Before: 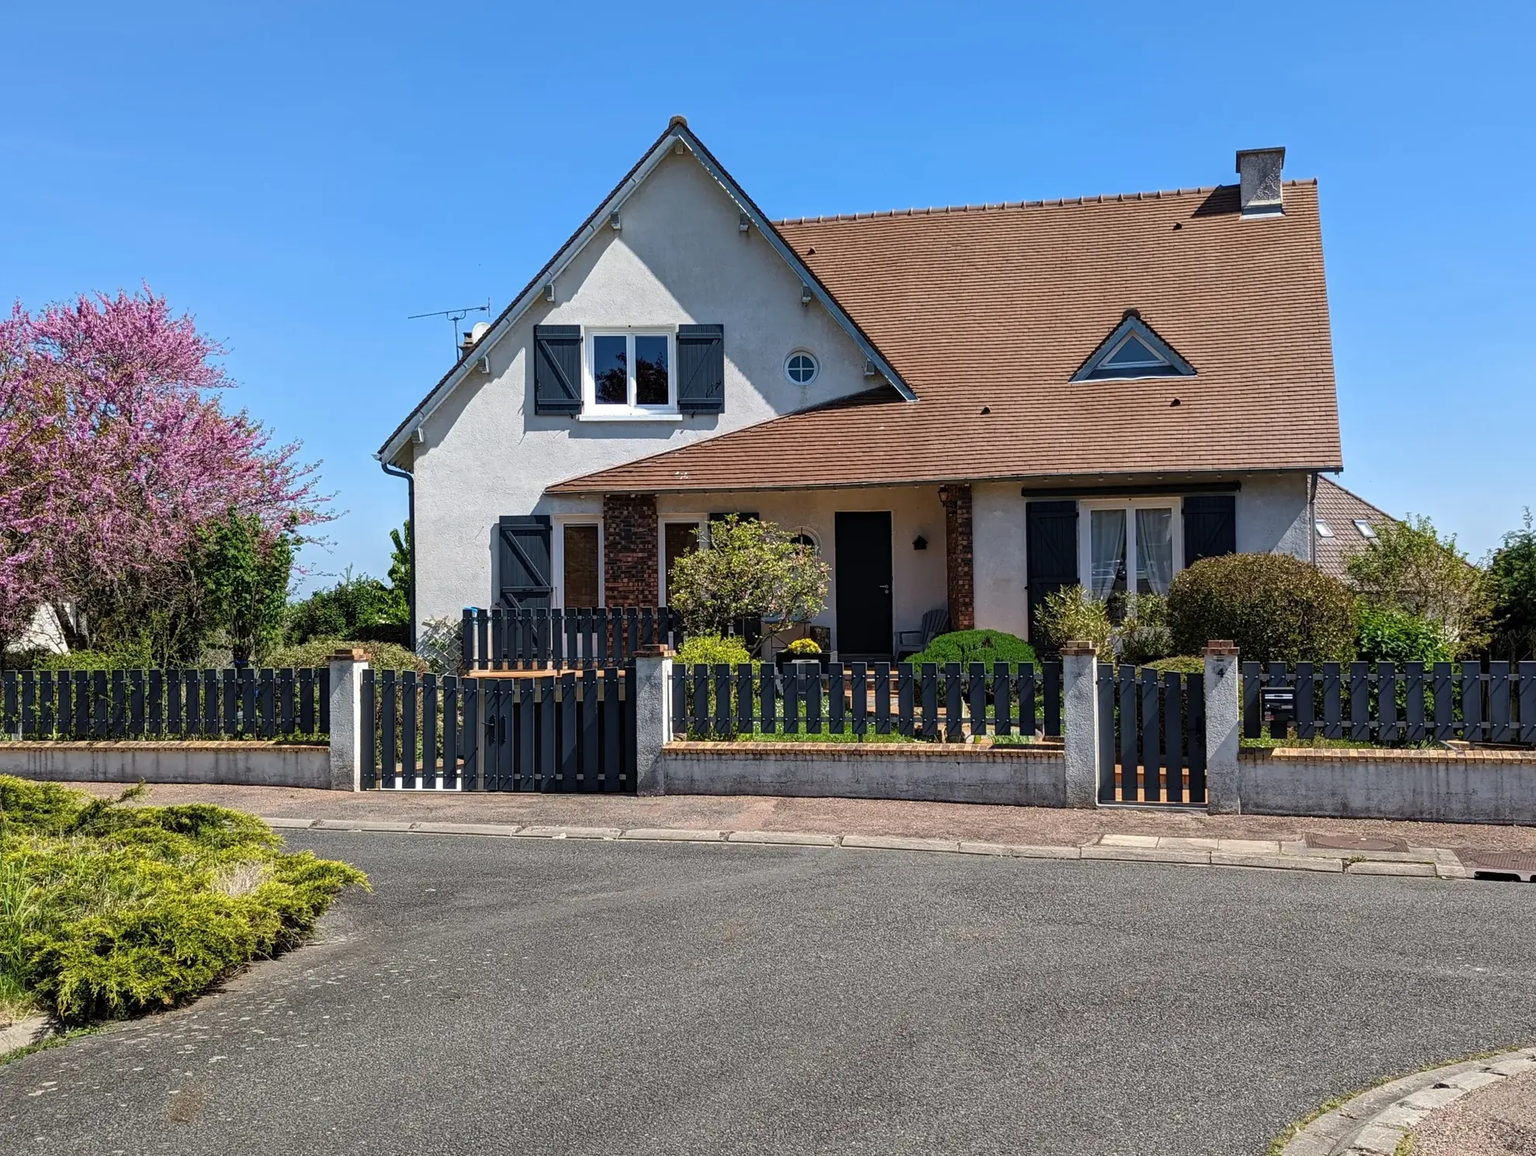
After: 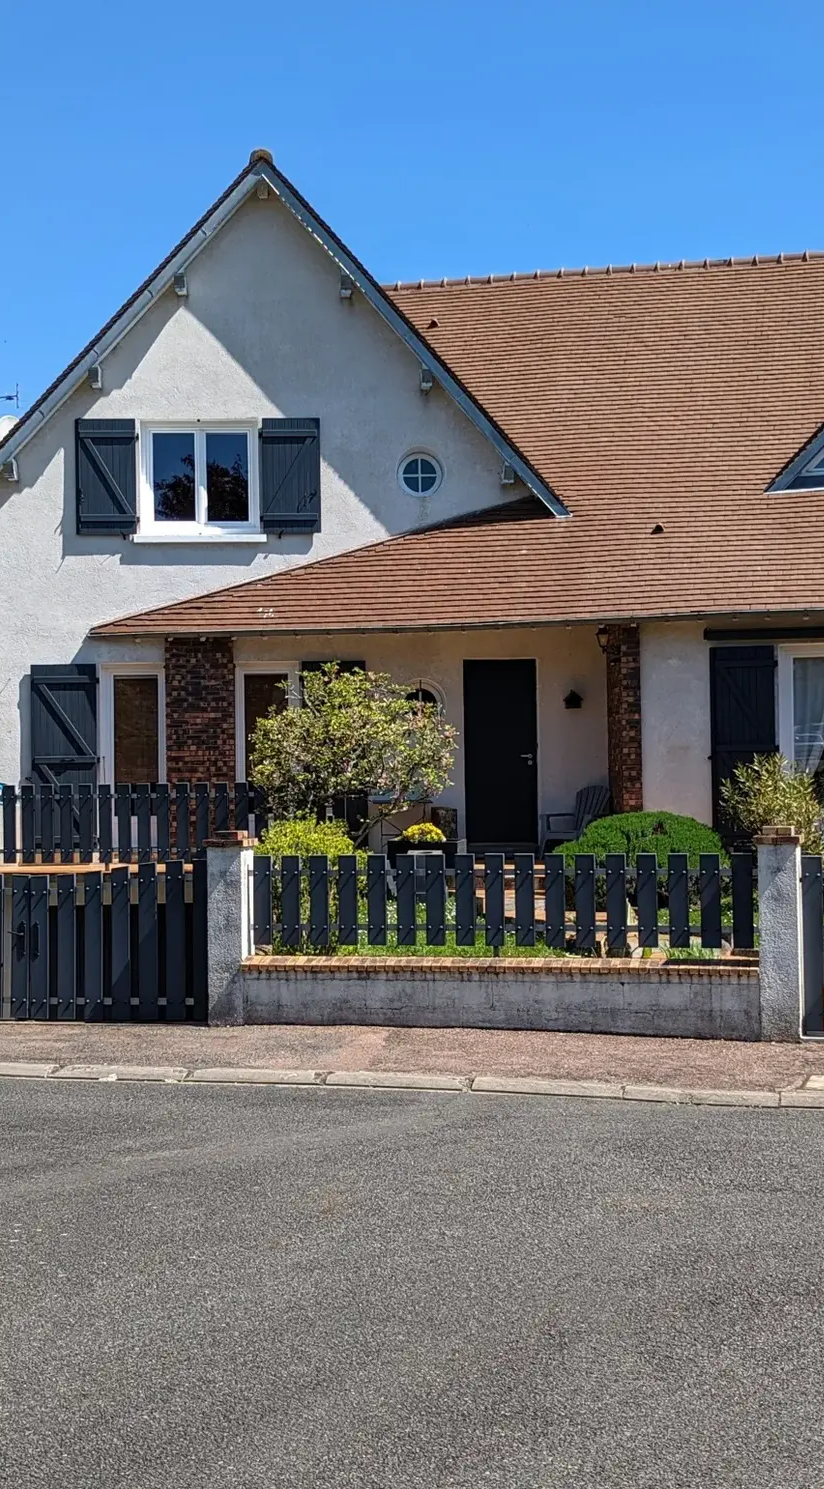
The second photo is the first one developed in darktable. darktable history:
crop: left 30.986%, right 27.389%
